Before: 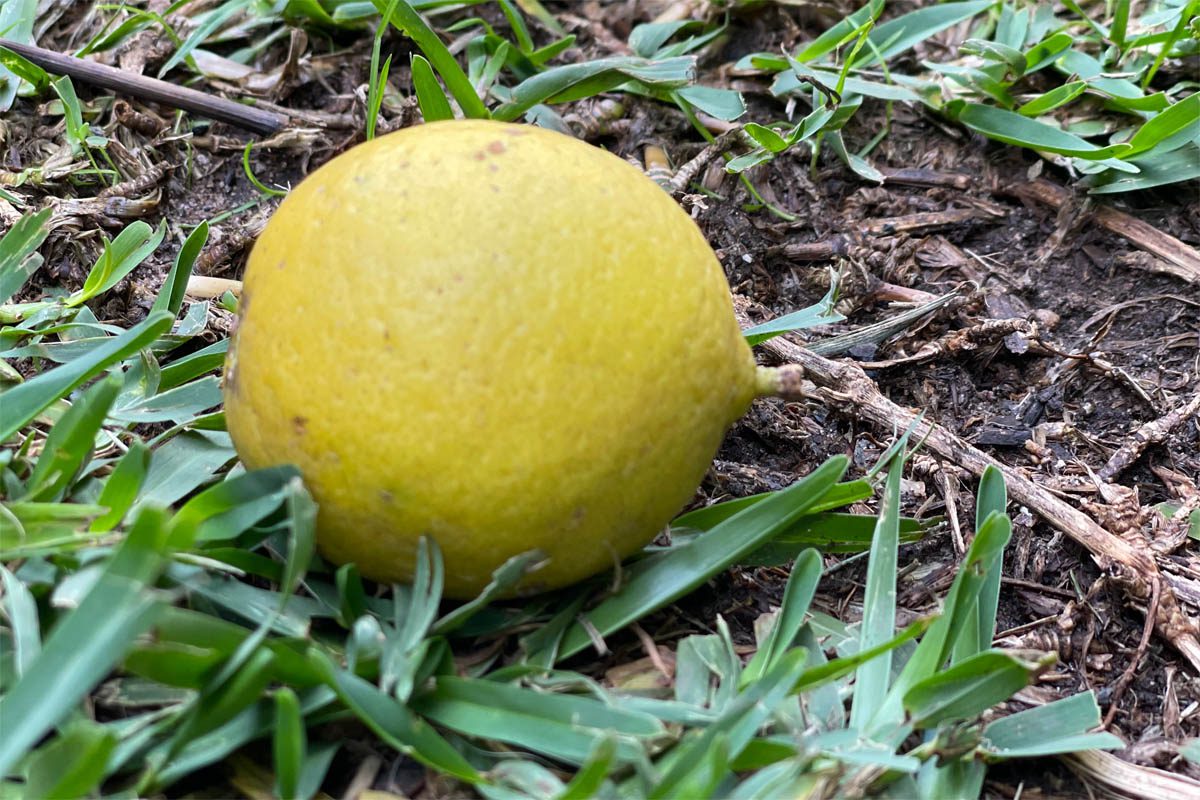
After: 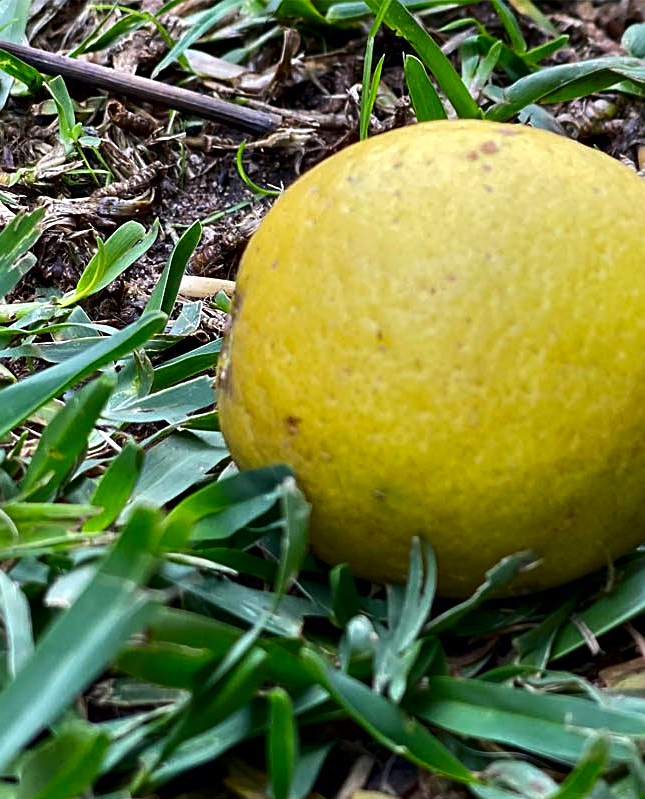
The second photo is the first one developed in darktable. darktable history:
contrast brightness saturation: contrast 0.07, brightness -0.14, saturation 0.11
crop: left 0.587%, right 45.588%, bottom 0.086%
contrast equalizer: octaves 7, y [[0.6 ×6], [0.55 ×6], [0 ×6], [0 ×6], [0 ×6]], mix 0.3
sharpen: on, module defaults
